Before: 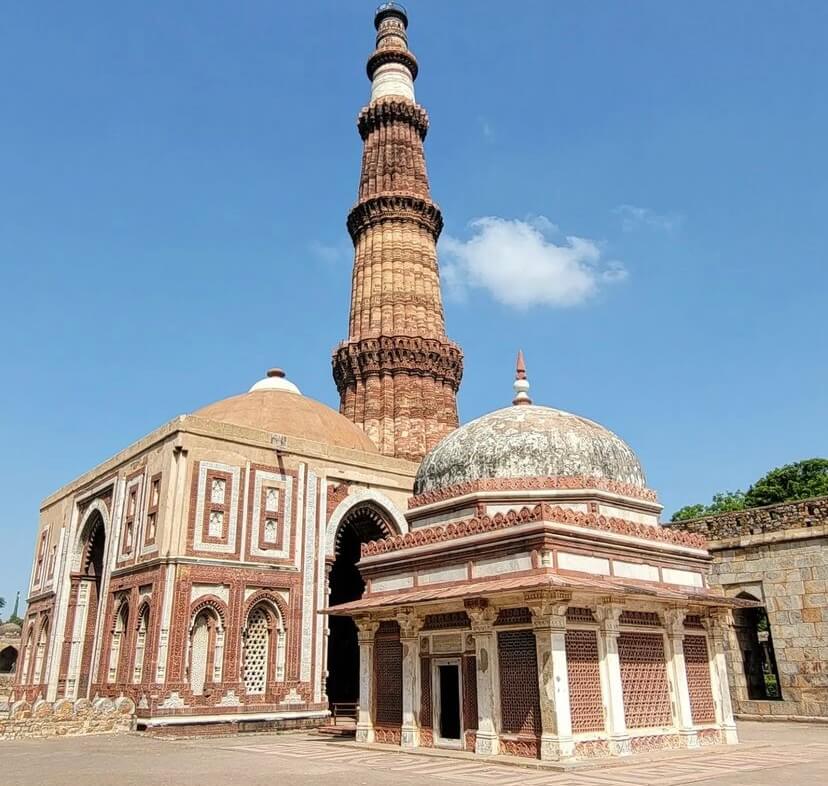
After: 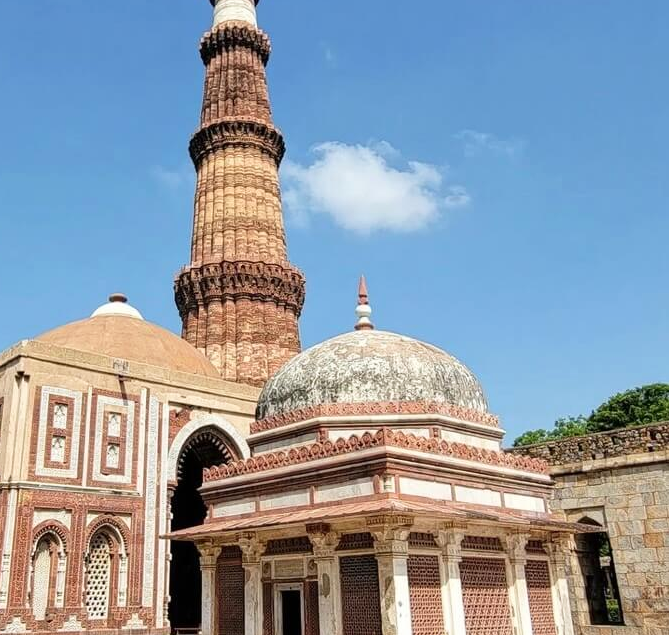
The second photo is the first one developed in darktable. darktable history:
tone curve: curves: ch0 [(0, 0) (0.003, 0.003) (0.011, 0.011) (0.025, 0.026) (0.044, 0.046) (0.069, 0.071) (0.1, 0.103) (0.136, 0.14) (0.177, 0.183) (0.224, 0.231) (0.277, 0.286) (0.335, 0.346) (0.399, 0.412) (0.468, 0.483) (0.543, 0.56) (0.623, 0.643) (0.709, 0.732) (0.801, 0.826) (0.898, 0.917) (1, 1)], preserve colors none
crop: left 19.159%, top 9.58%, bottom 9.58%
